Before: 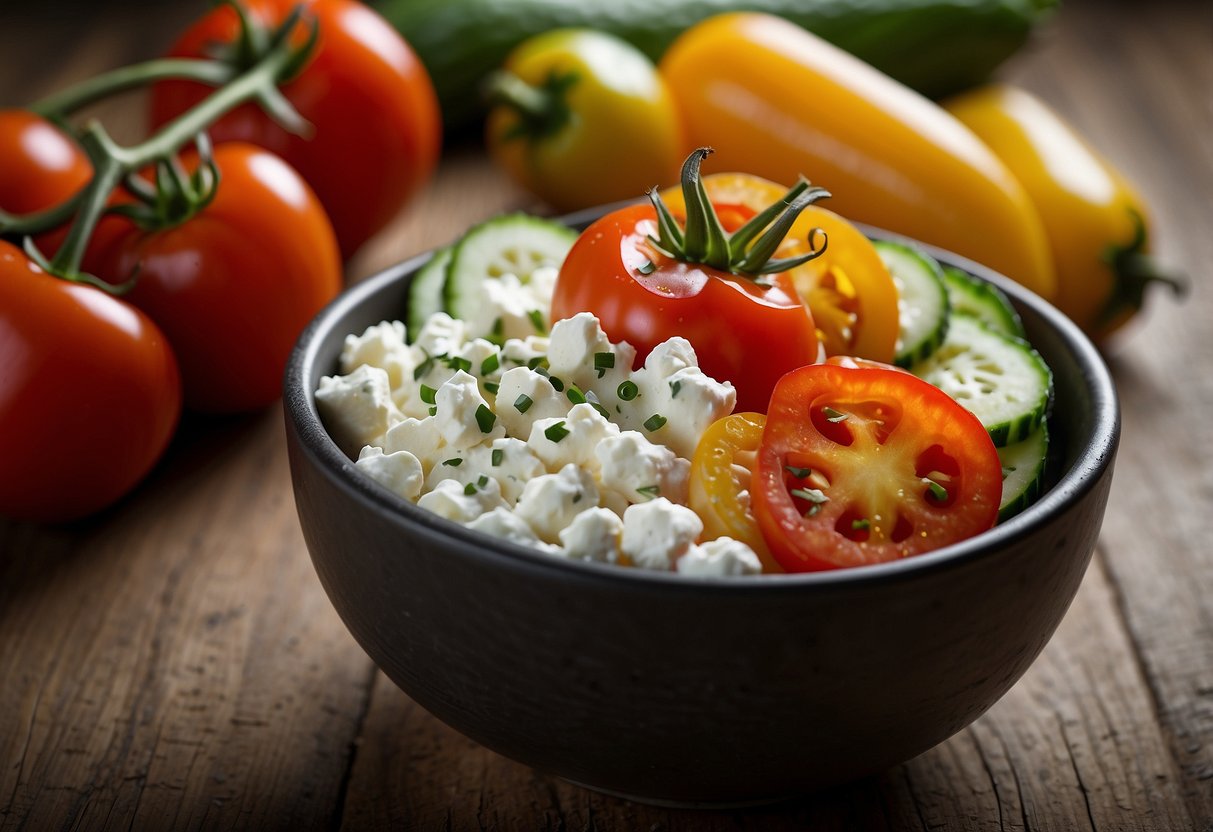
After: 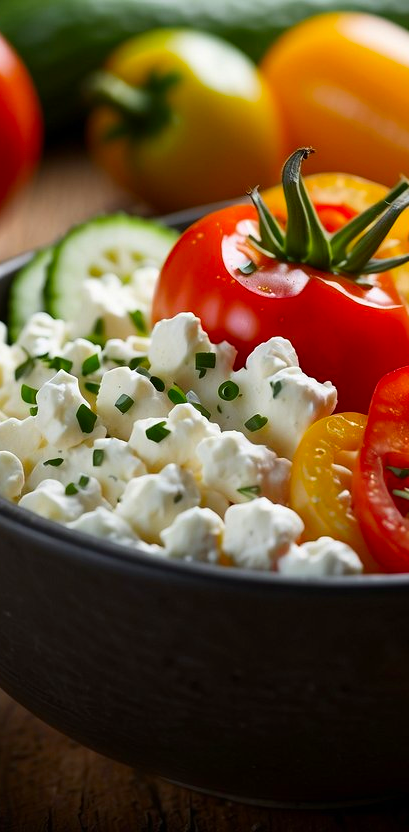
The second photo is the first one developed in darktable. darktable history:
crop: left 32.903%, right 33.313%
contrast brightness saturation: contrast 0.089, saturation 0.276
